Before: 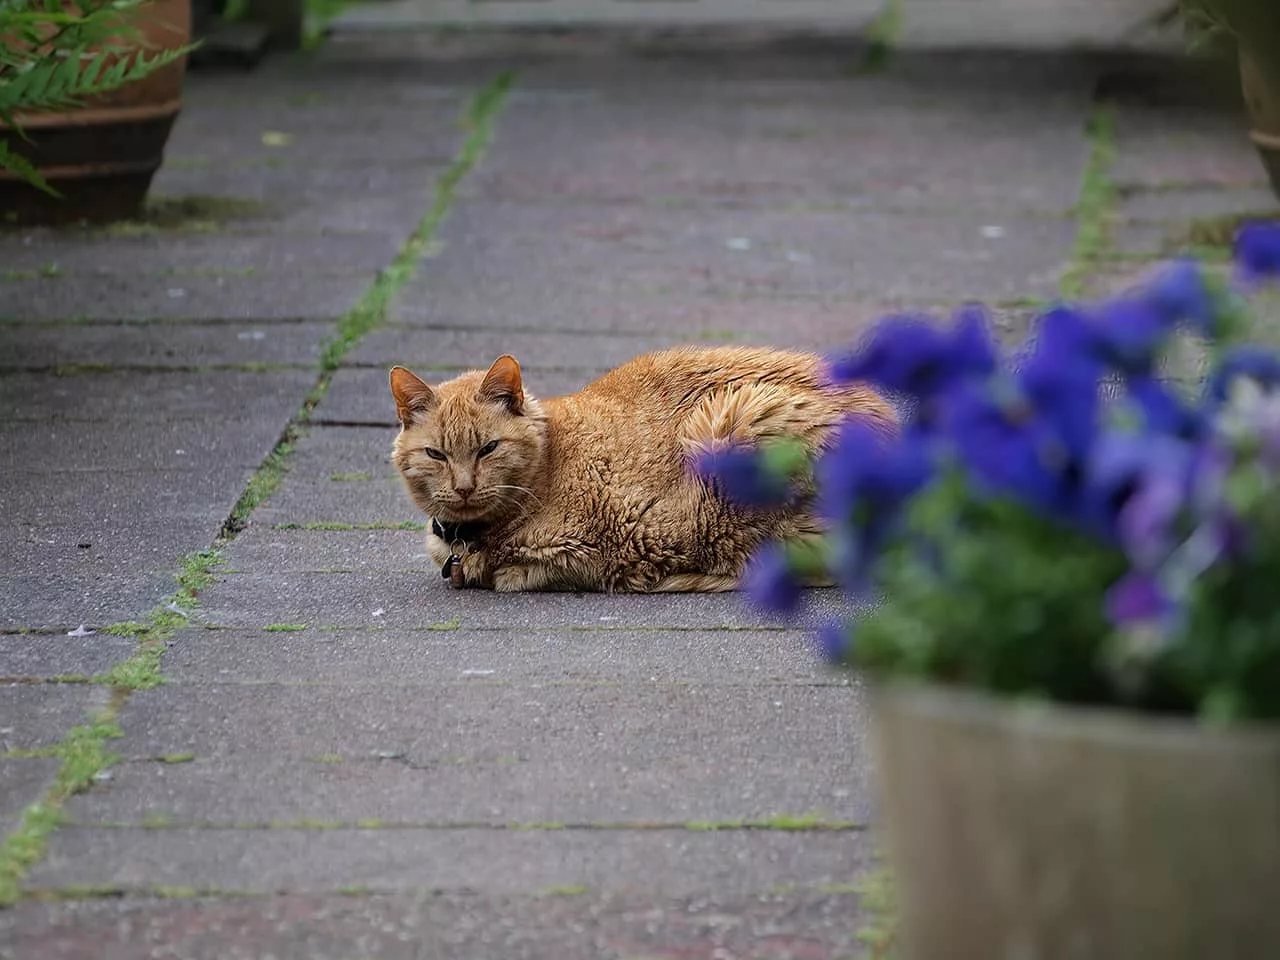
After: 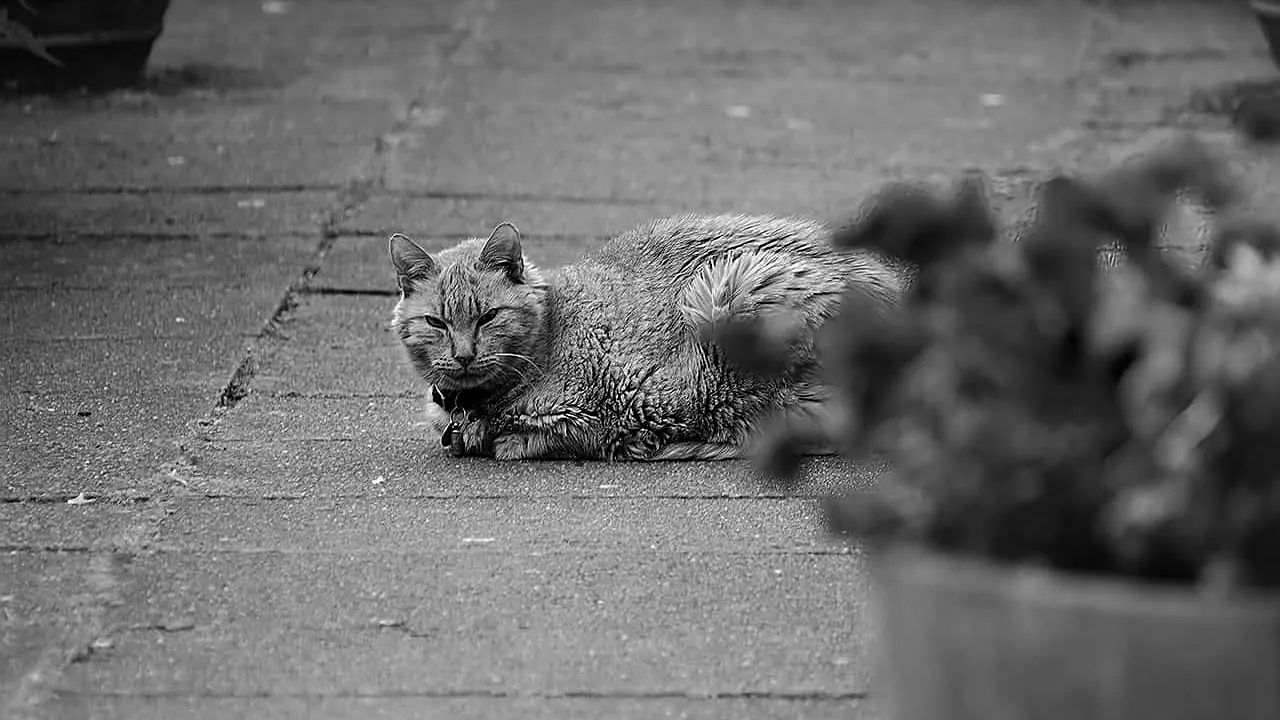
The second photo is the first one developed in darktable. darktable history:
sharpen: on, module defaults
crop: top 13.819%, bottom 11.169%
color balance rgb: perceptual saturation grading › global saturation 25%, global vibrance 20%
monochrome: a 14.95, b -89.96
color correction: highlights a* 12.23, highlights b* 5.41
tone equalizer: -8 EV -0.417 EV, -7 EV -0.389 EV, -6 EV -0.333 EV, -5 EV -0.222 EV, -3 EV 0.222 EV, -2 EV 0.333 EV, -1 EV 0.389 EV, +0 EV 0.417 EV, edges refinement/feathering 500, mask exposure compensation -1.57 EV, preserve details no
